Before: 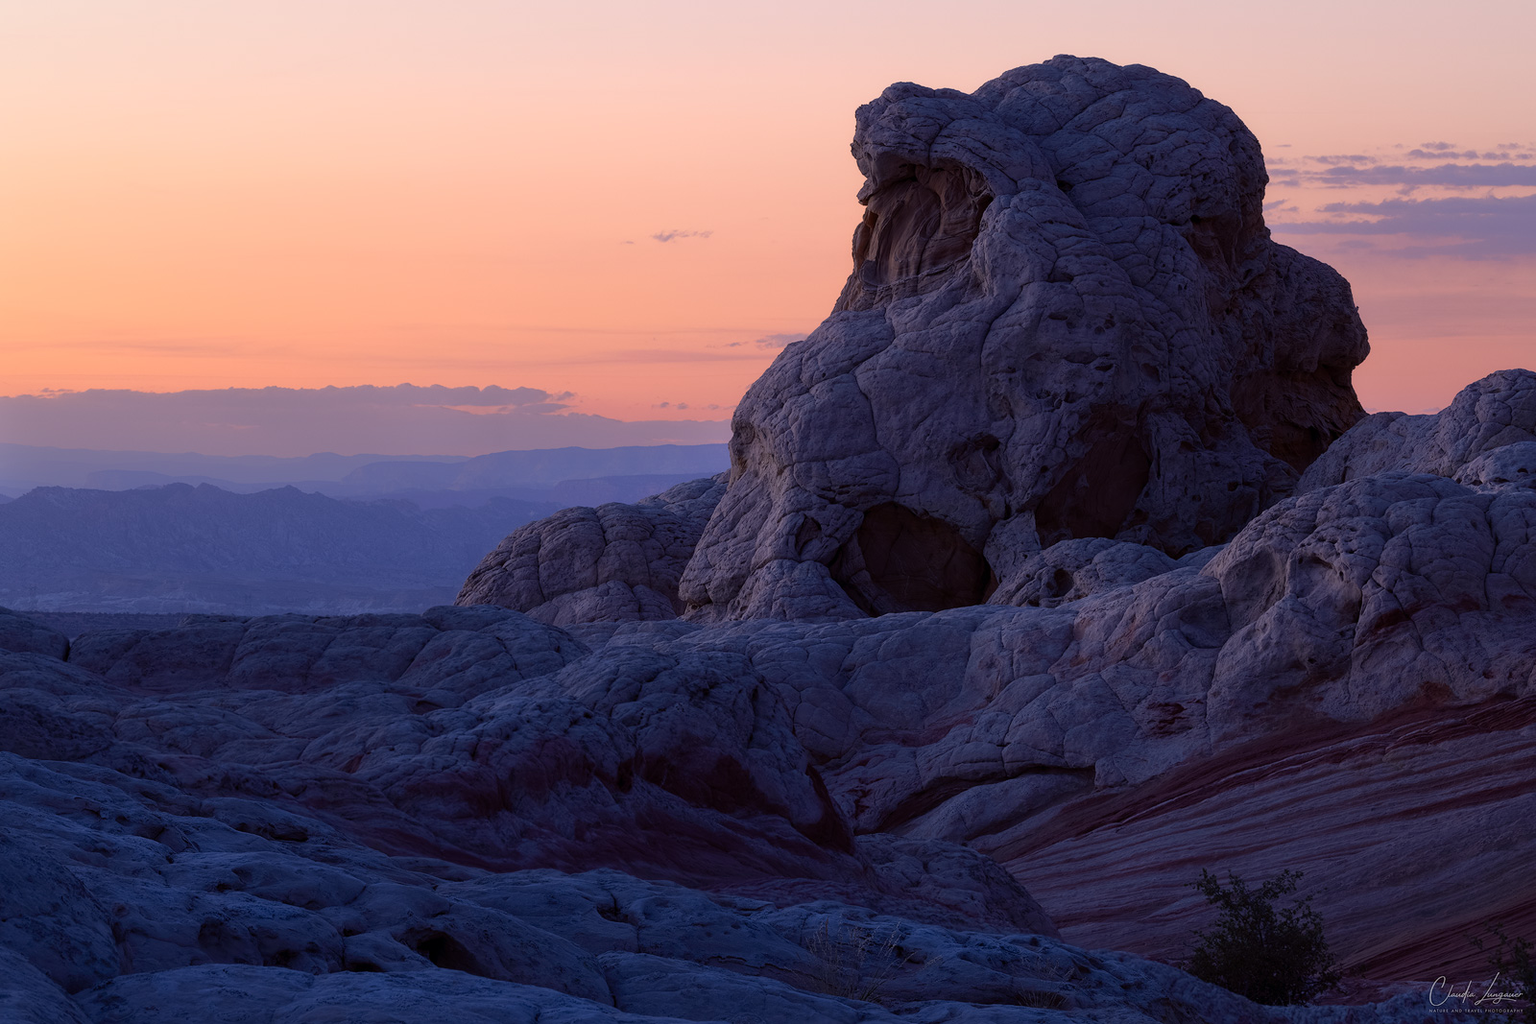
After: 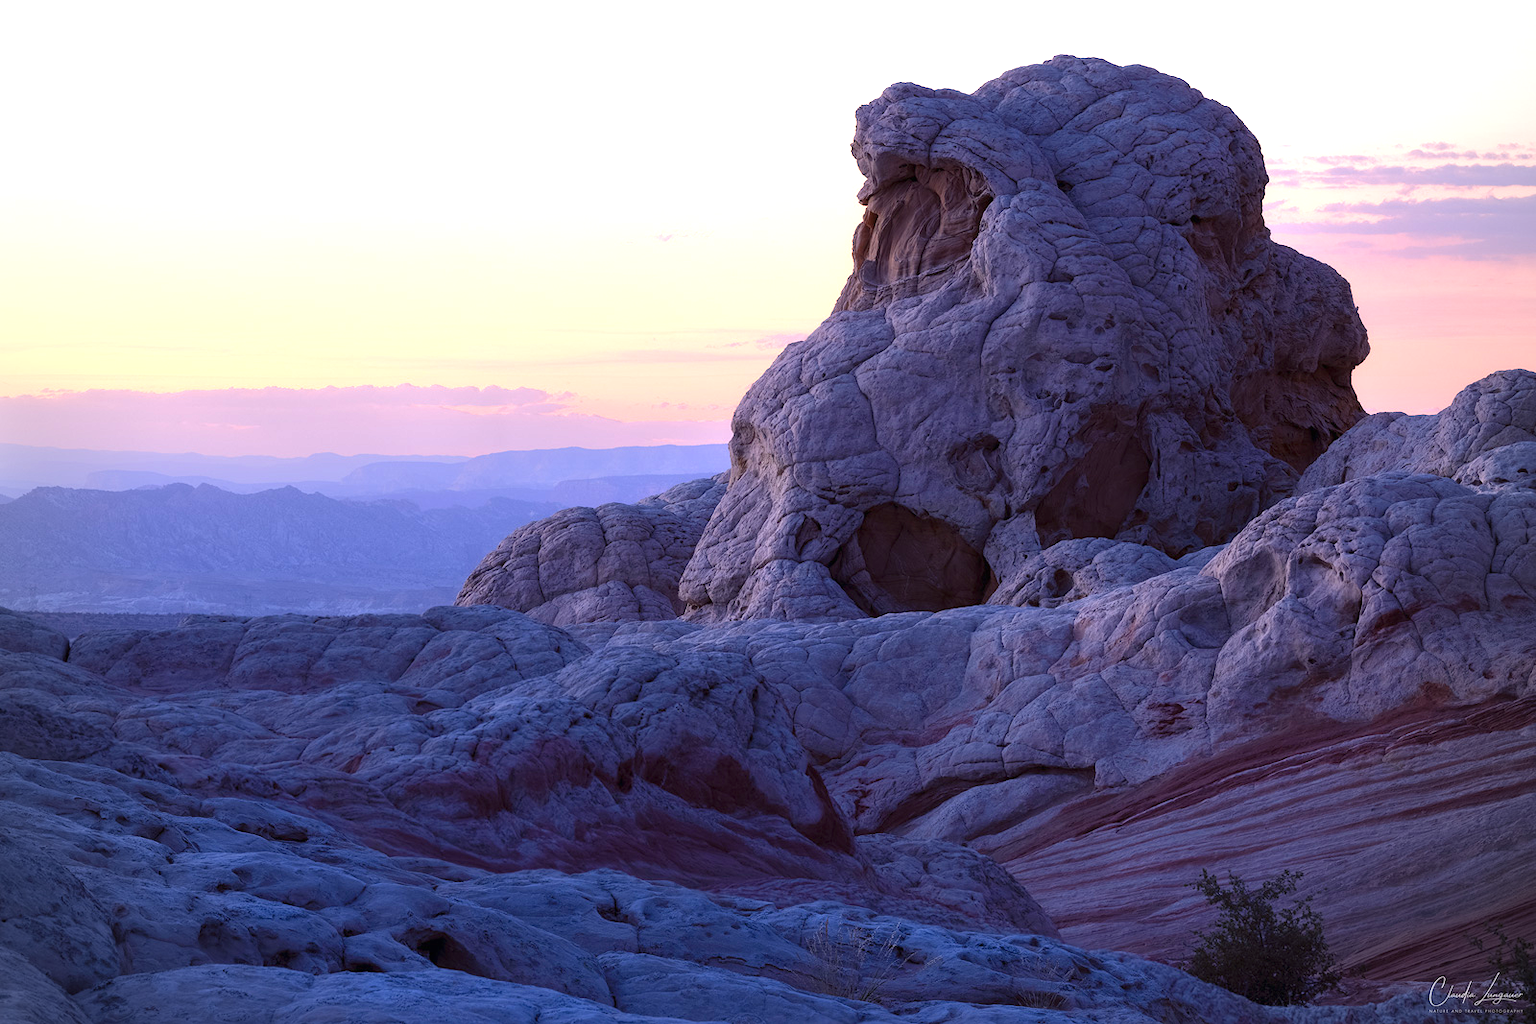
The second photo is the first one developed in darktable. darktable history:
exposure: black level correction 0, exposure 1.5 EV, compensate exposure bias true, compensate highlight preservation false
vignetting: fall-off radius 60.92%
